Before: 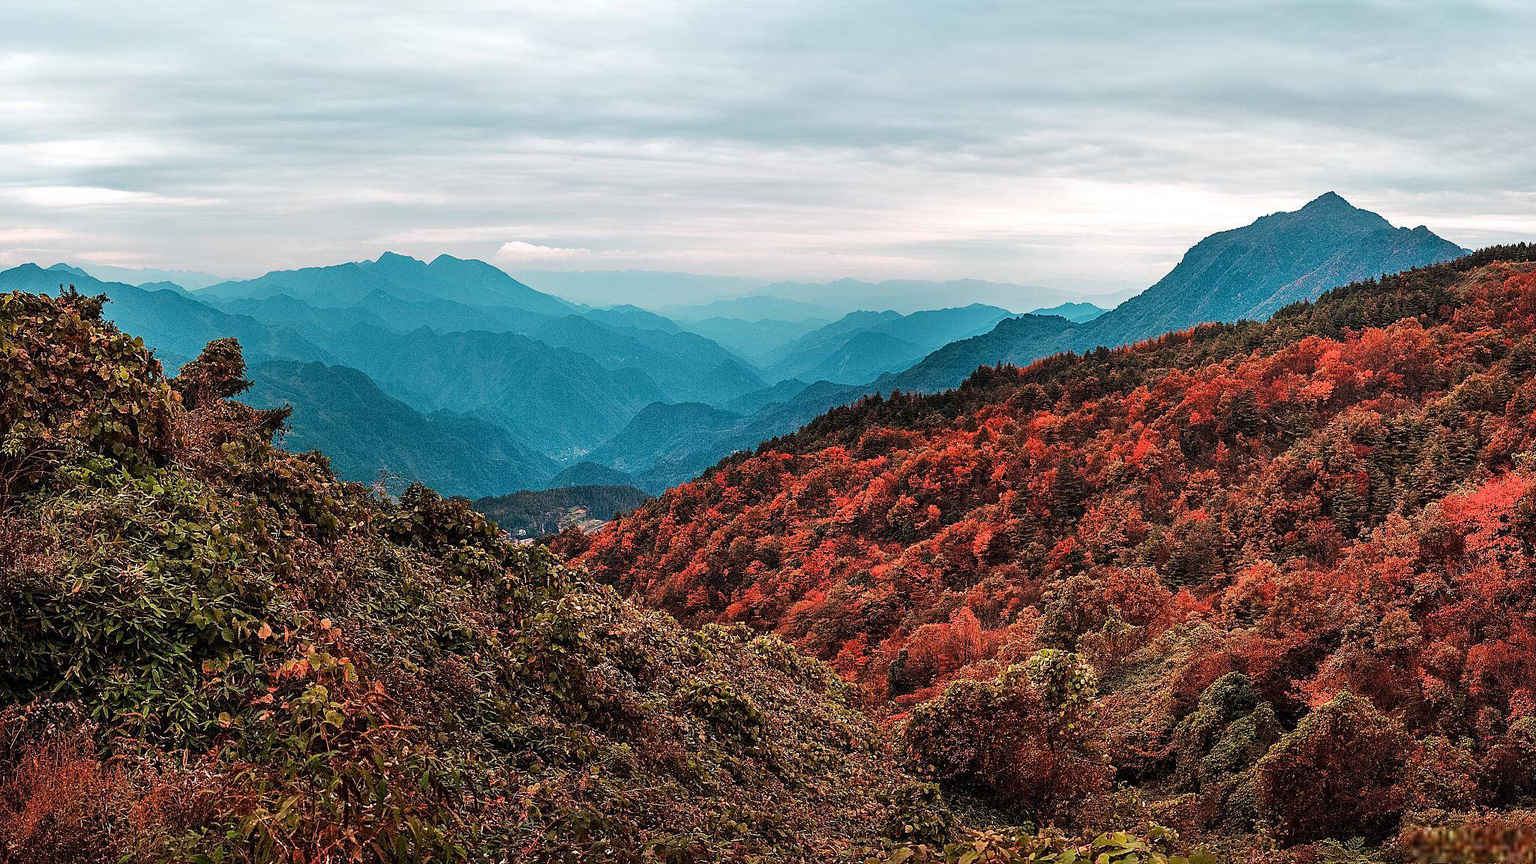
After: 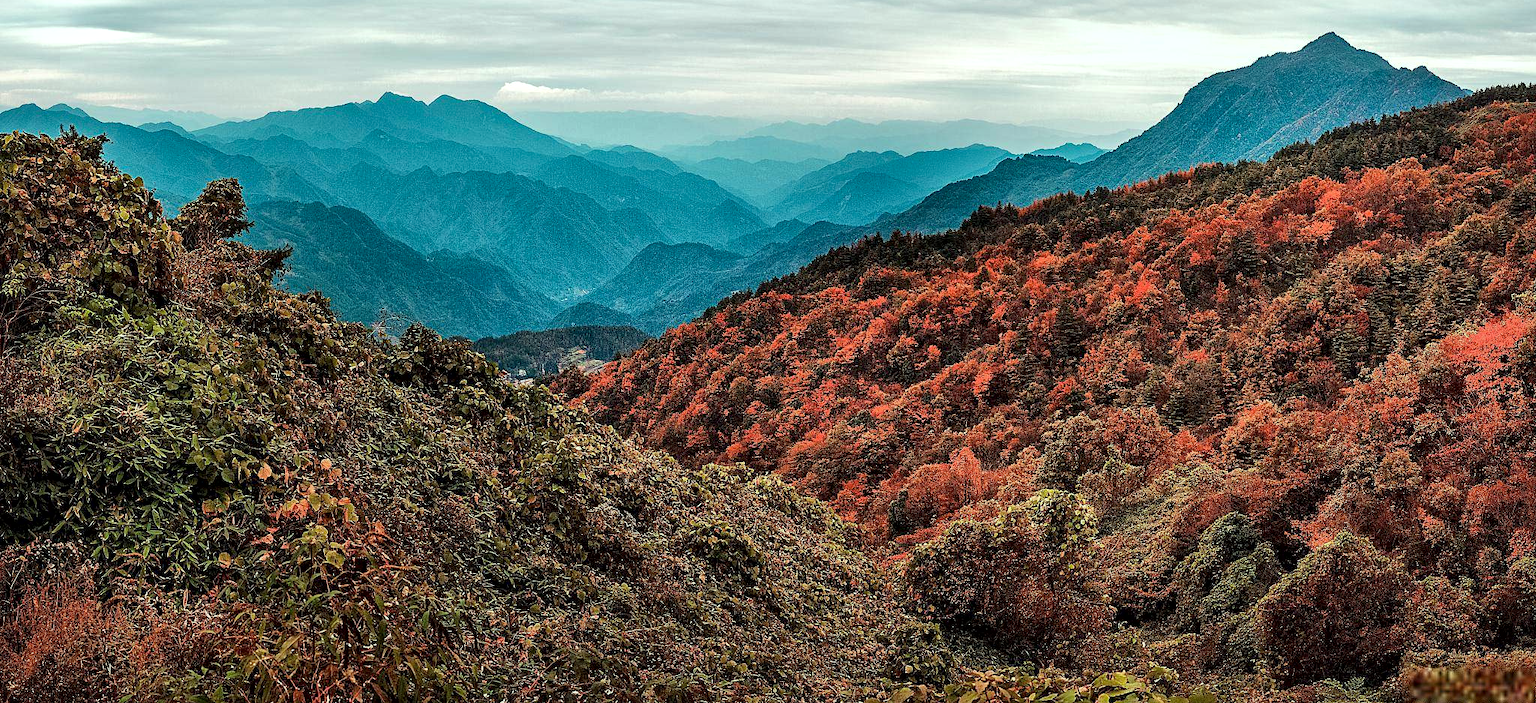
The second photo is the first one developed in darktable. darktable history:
crop and rotate: top 18.507%
local contrast: mode bilateral grid, contrast 20, coarseness 50, detail 161%, midtone range 0.2
color correction: highlights a* -8, highlights b* 3.1
exposure: black level correction 0.001, compensate highlight preservation false
